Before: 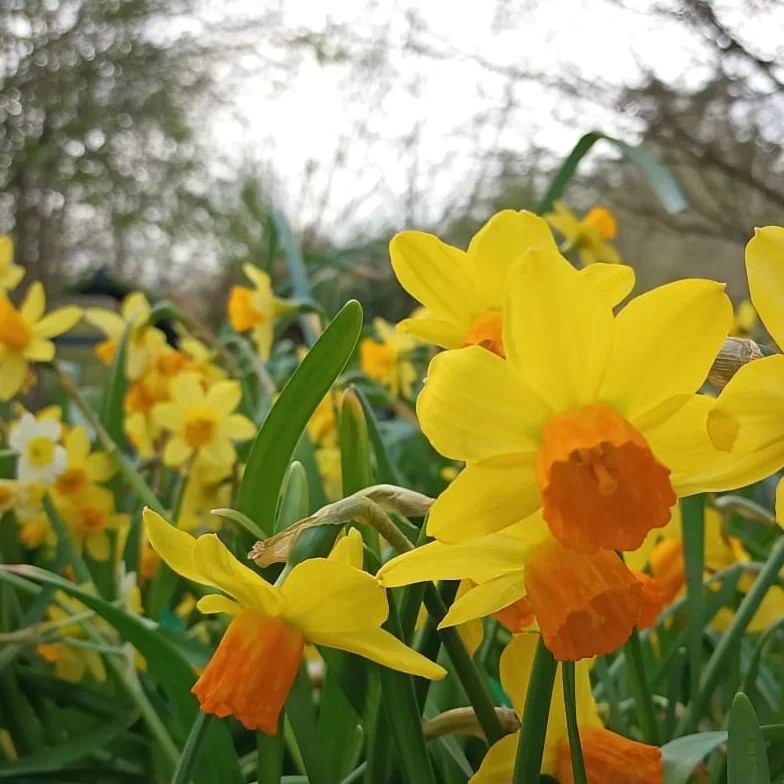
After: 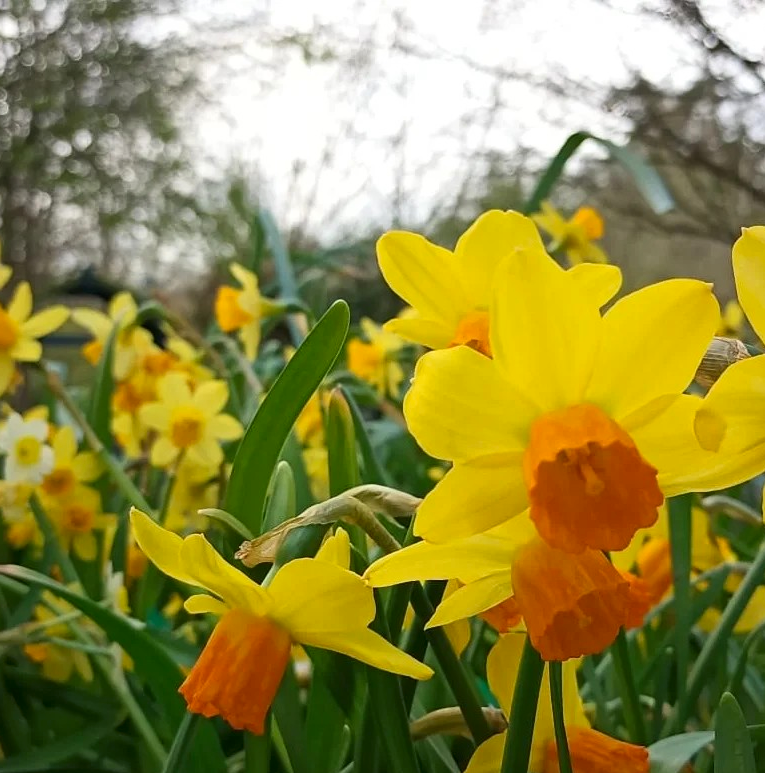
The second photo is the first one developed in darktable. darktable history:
color contrast: green-magenta contrast 1.1, blue-yellow contrast 1.1, unbound 0
crop and rotate: left 1.774%, right 0.633%, bottom 1.28%
levels: mode automatic, gray 50.8%
contrast brightness saturation: contrast 0.14
